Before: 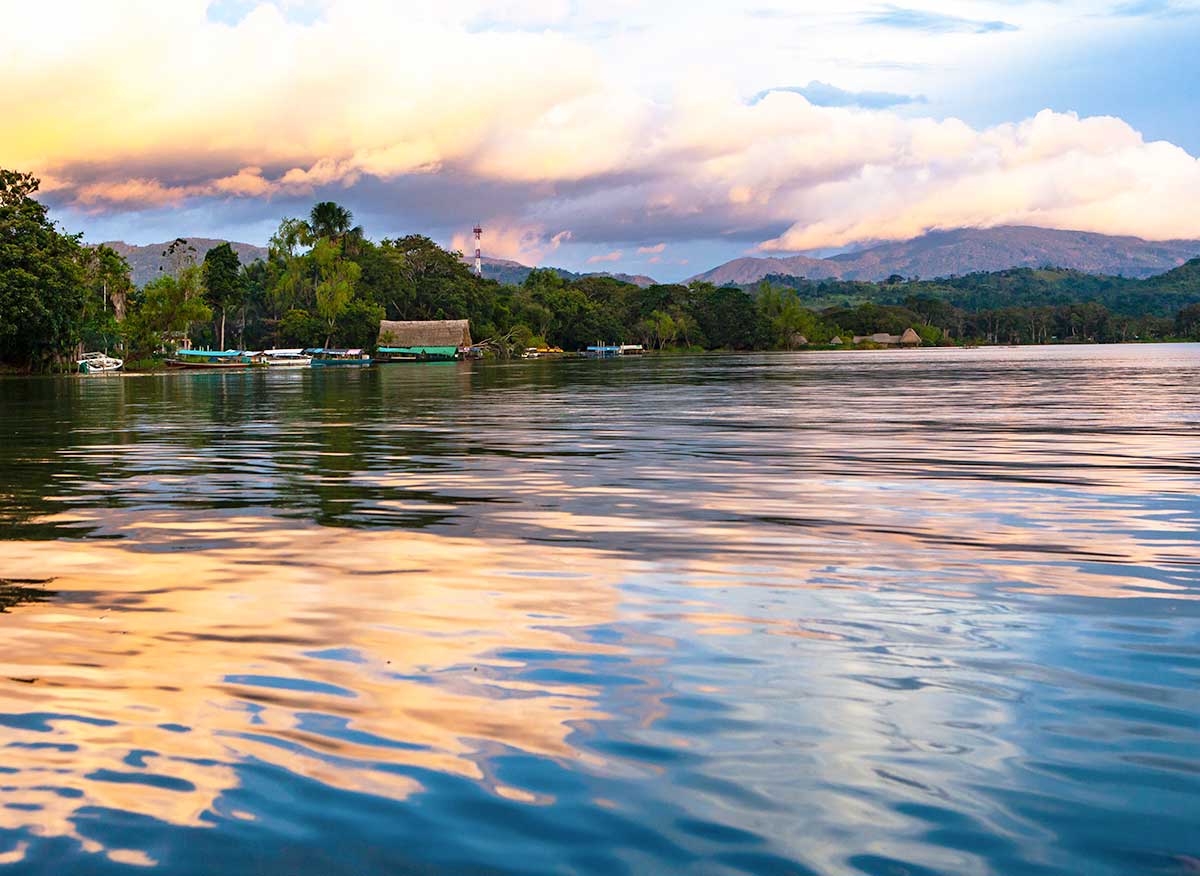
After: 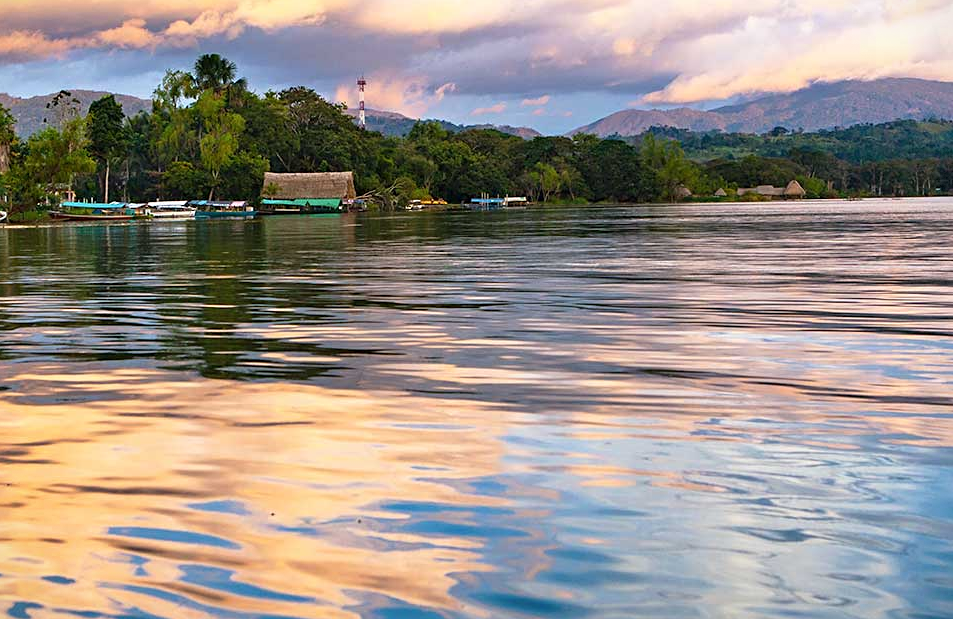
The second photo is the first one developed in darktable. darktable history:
crop: left 9.712%, top 16.928%, right 10.845%, bottom 12.332%
vignetting: fall-off start 100%, fall-off radius 71%, brightness -0.434, saturation -0.2, width/height ratio 1.178, dithering 8-bit output, unbound false
sharpen: amount 0.2
